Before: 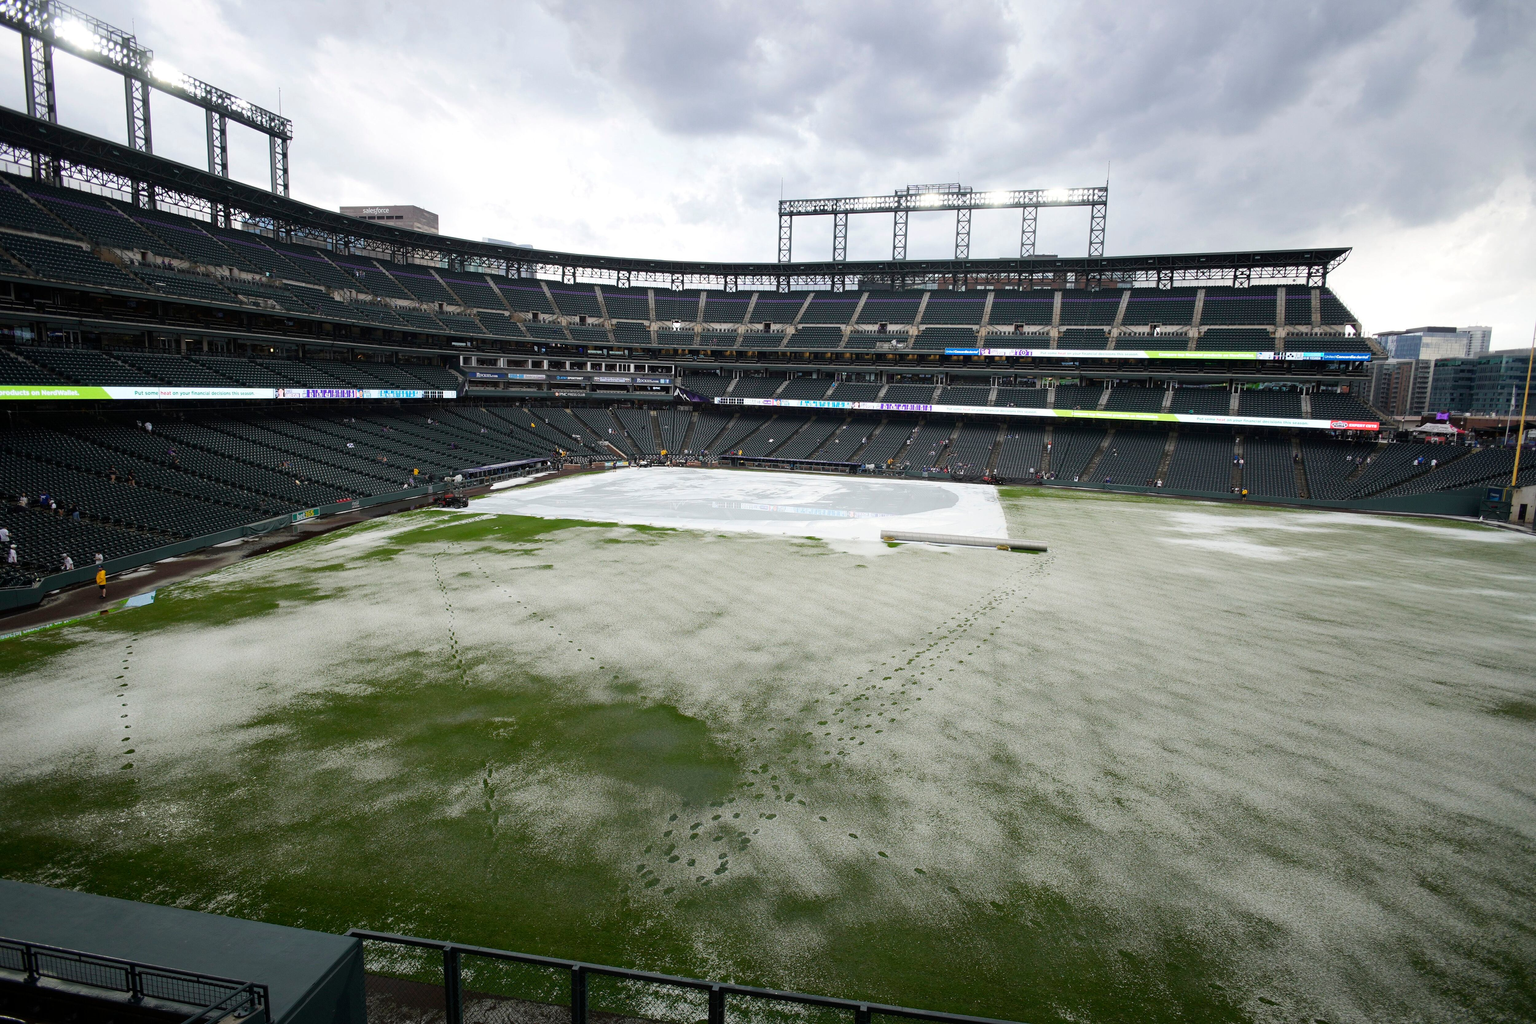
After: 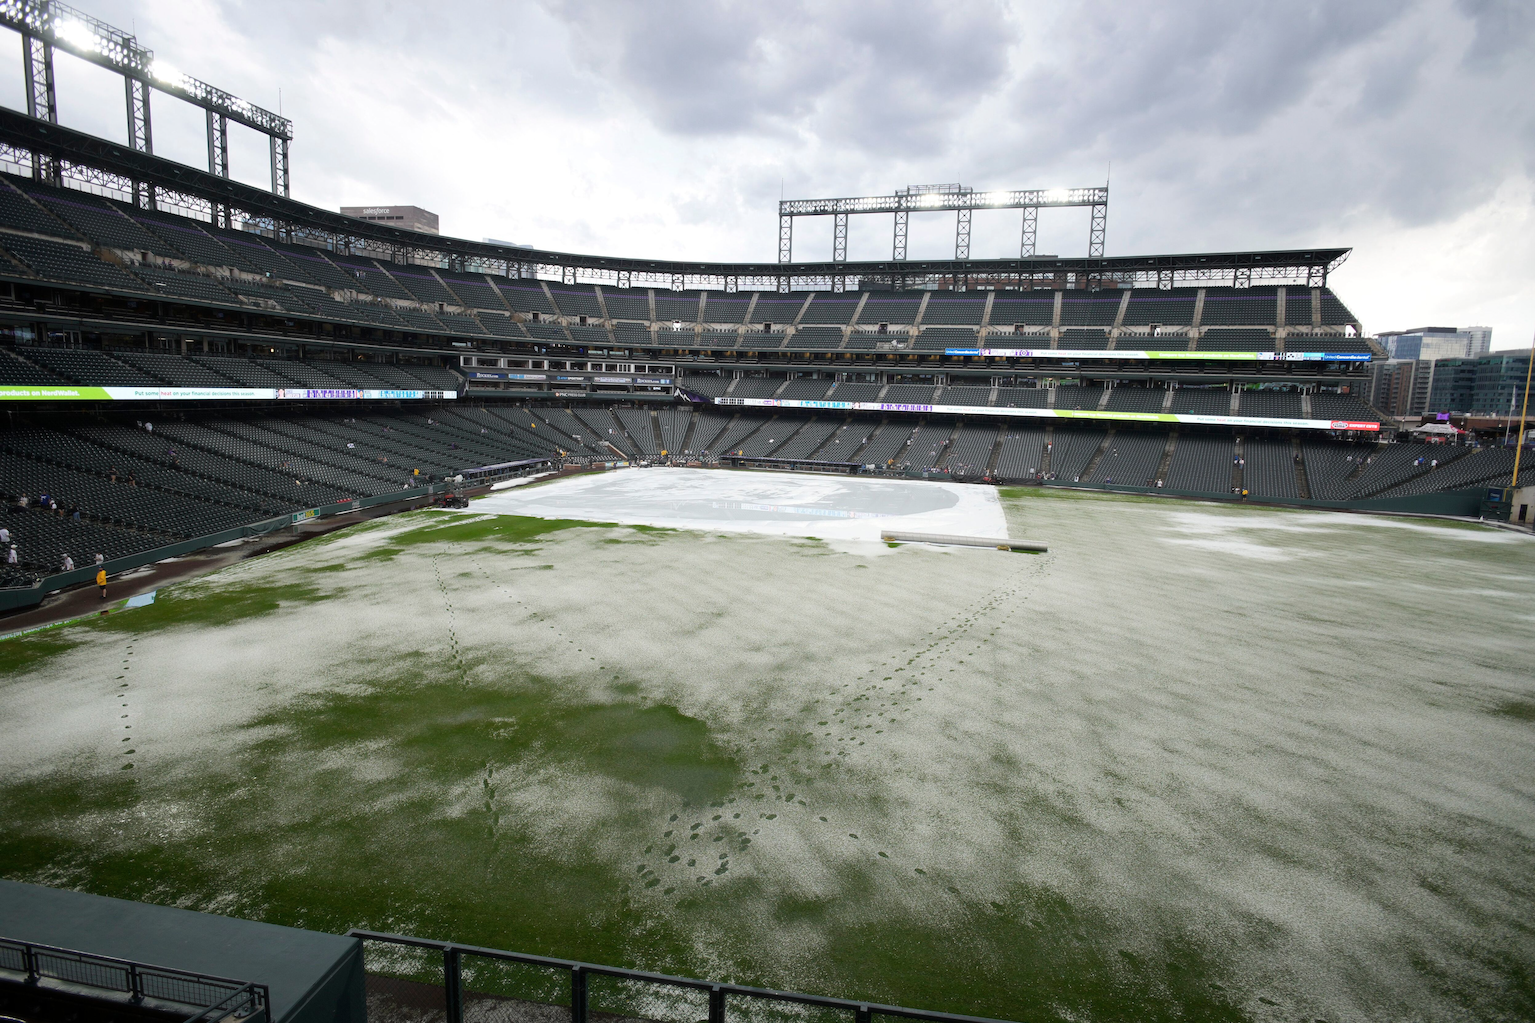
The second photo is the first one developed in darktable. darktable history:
haze removal: strength -0.096, adaptive false
